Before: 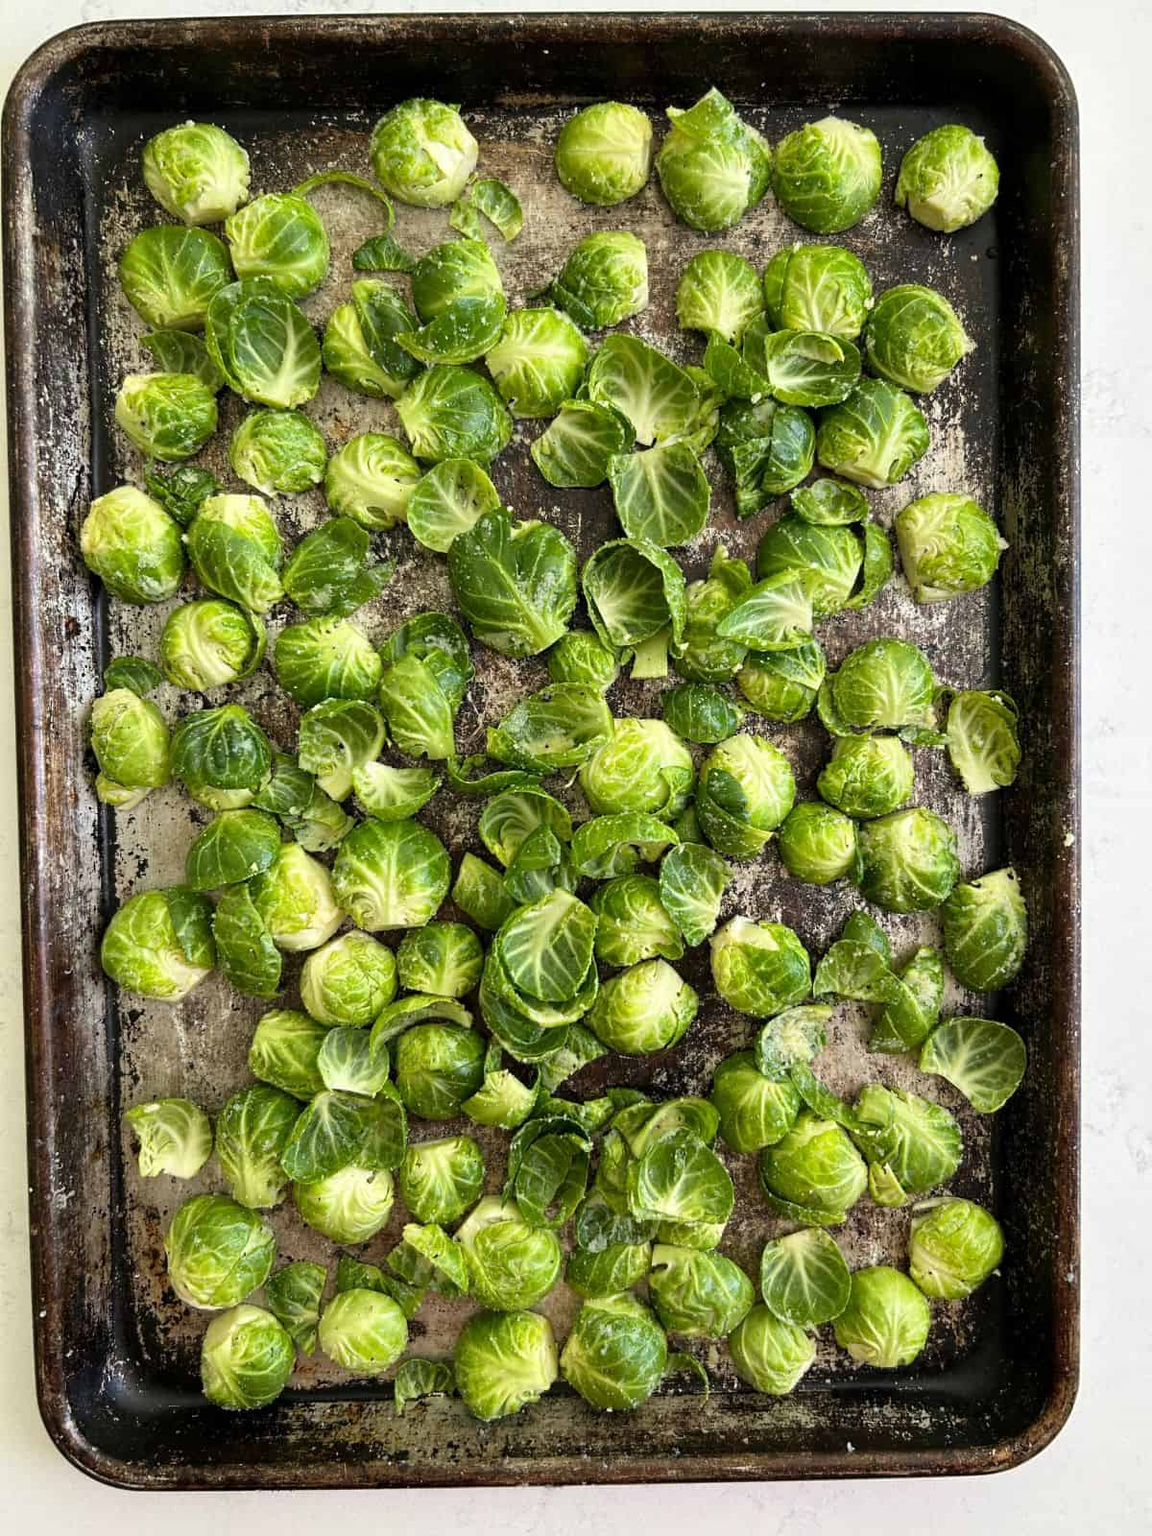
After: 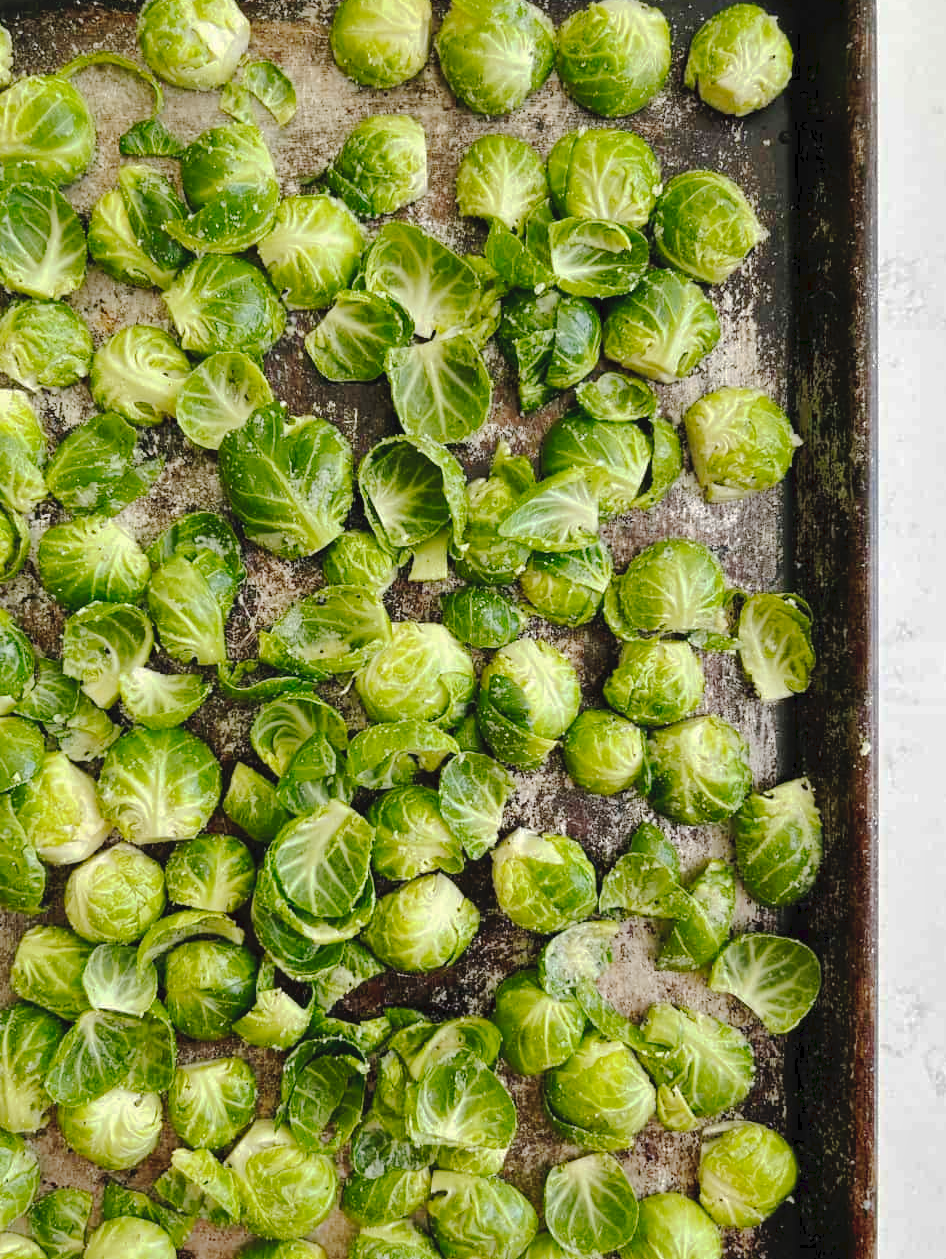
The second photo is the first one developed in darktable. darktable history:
shadows and highlights: on, module defaults
tone curve: curves: ch0 [(0, 0) (0.003, 0.026) (0.011, 0.03) (0.025, 0.038) (0.044, 0.046) (0.069, 0.055) (0.1, 0.075) (0.136, 0.114) (0.177, 0.158) (0.224, 0.215) (0.277, 0.296) (0.335, 0.386) (0.399, 0.479) (0.468, 0.568) (0.543, 0.637) (0.623, 0.707) (0.709, 0.773) (0.801, 0.834) (0.898, 0.896) (1, 1)], preserve colors none
crop and rotate: left 20.74%, top 7.912%, right 0.375%, bottom 13.378%
